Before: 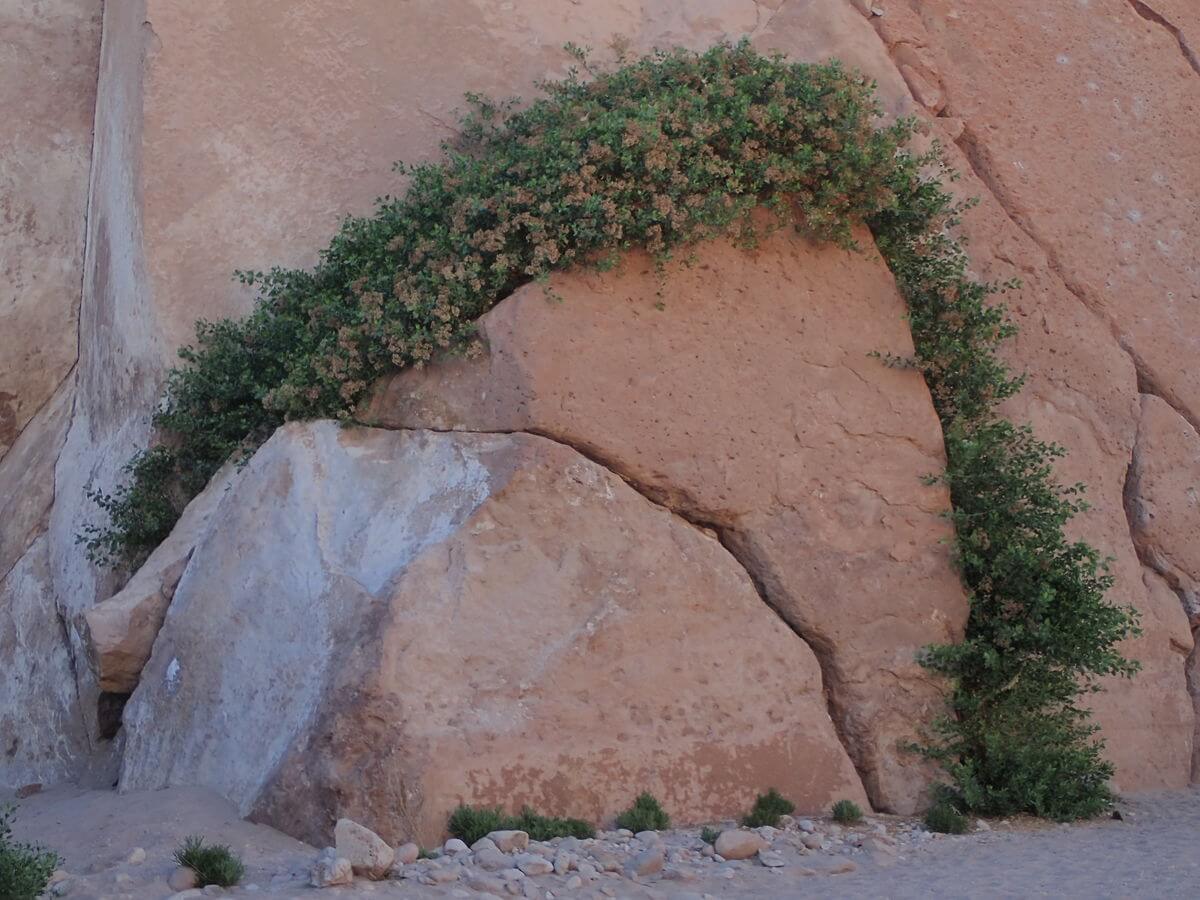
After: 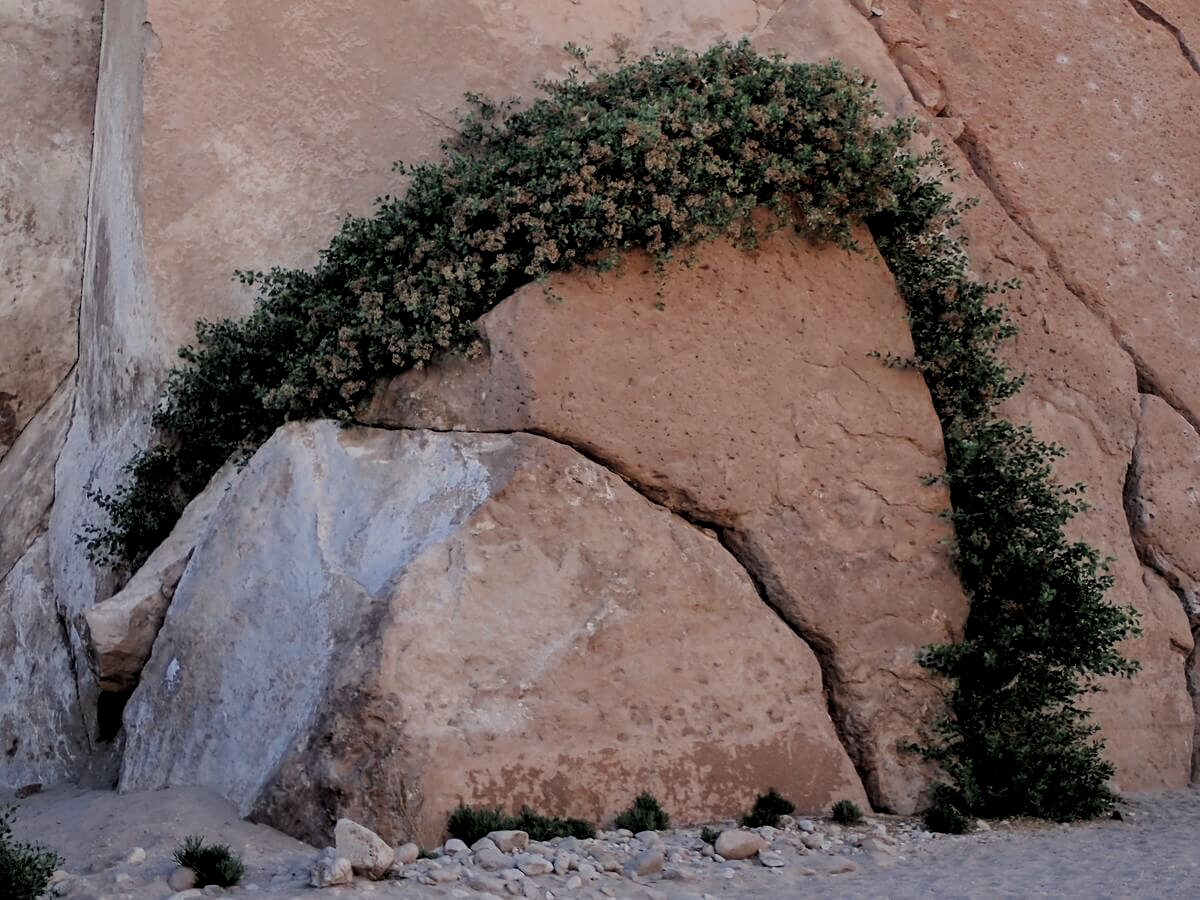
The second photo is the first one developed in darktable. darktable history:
color zones: curves: ch0 [(0, 0.5) (0.125, 0.4) (0.25, 0.5) (0.375, 0.4) (0.5, 0.4) (0.625, 0.35) (0.75, 0.35) (0.875, 0.5)]; ch1 [(0, 0.35) (0.125, 0.45) (0.25, 0.35) (0.375, 0.35) (0.5, 0.35) (0.625, 0.35) (0.75, 0.45) (0.875, 0.35)]; ch2 [(0, 0.6) (0.125, 0.5) (0.25, 0.5) (0.375, 0.6) (0.5, 0.6) (0.625, 0.5) (0.75, 0.5) (0.875, 0.5)]
local contrast: on, module defaults
color correction: highlights a* 0.816, highlights b* 2.78, saturation 1.1
filmic rgb: black relative exposure -4 EV, white relative exposure 3 EV, hardness 3.02, contrast 1.5
